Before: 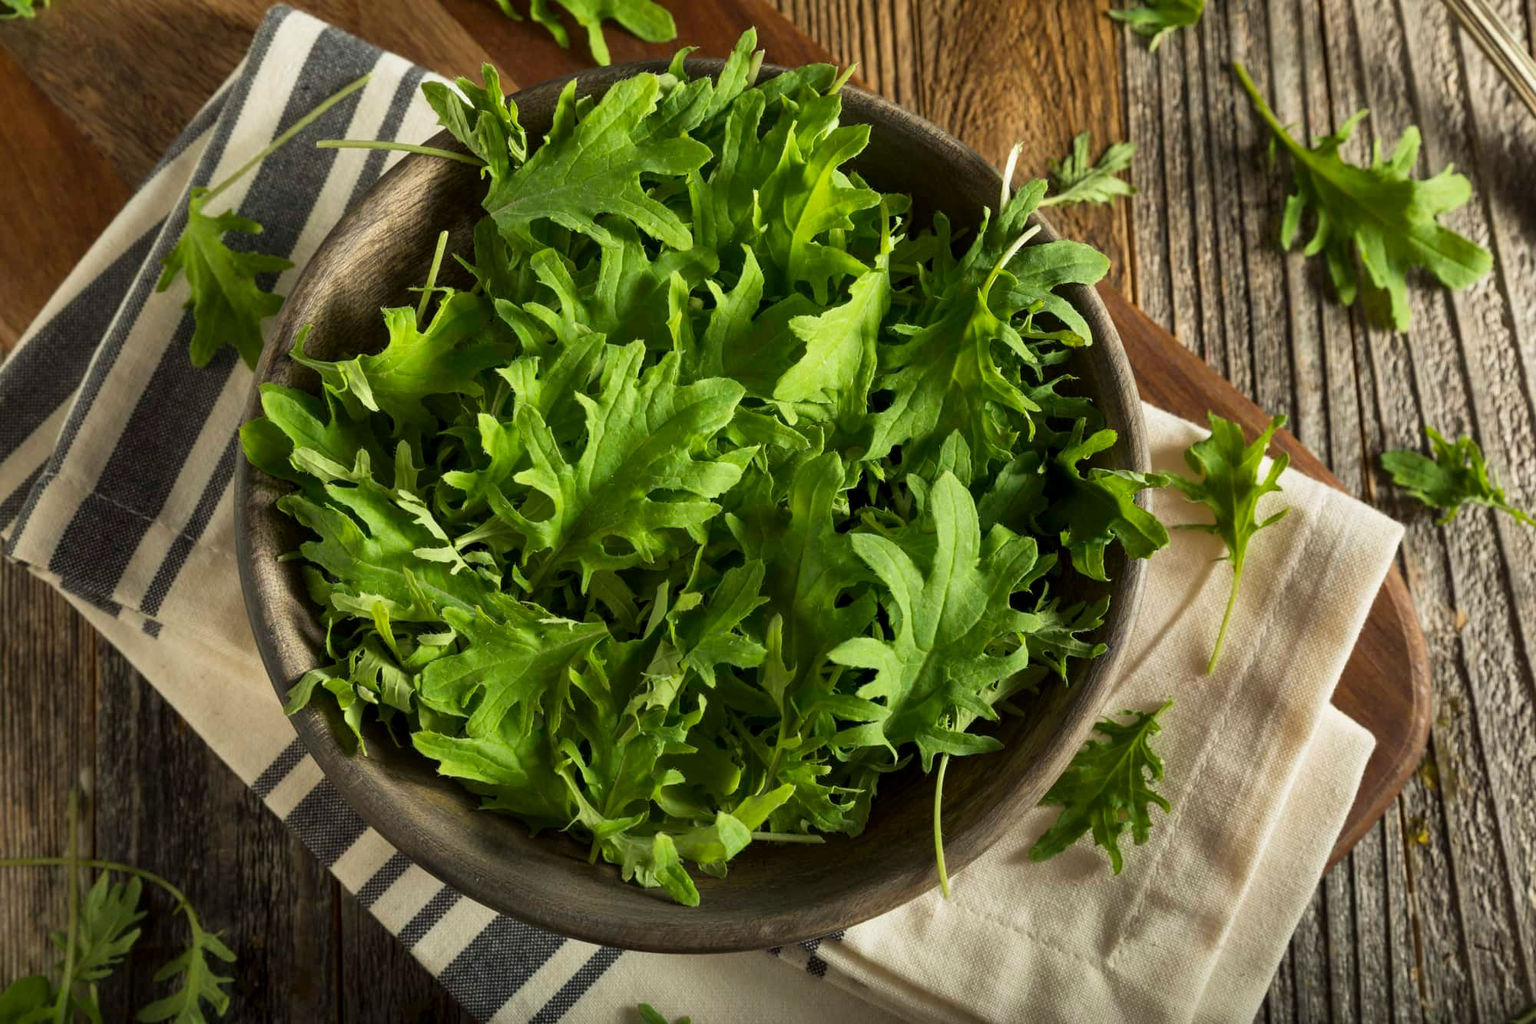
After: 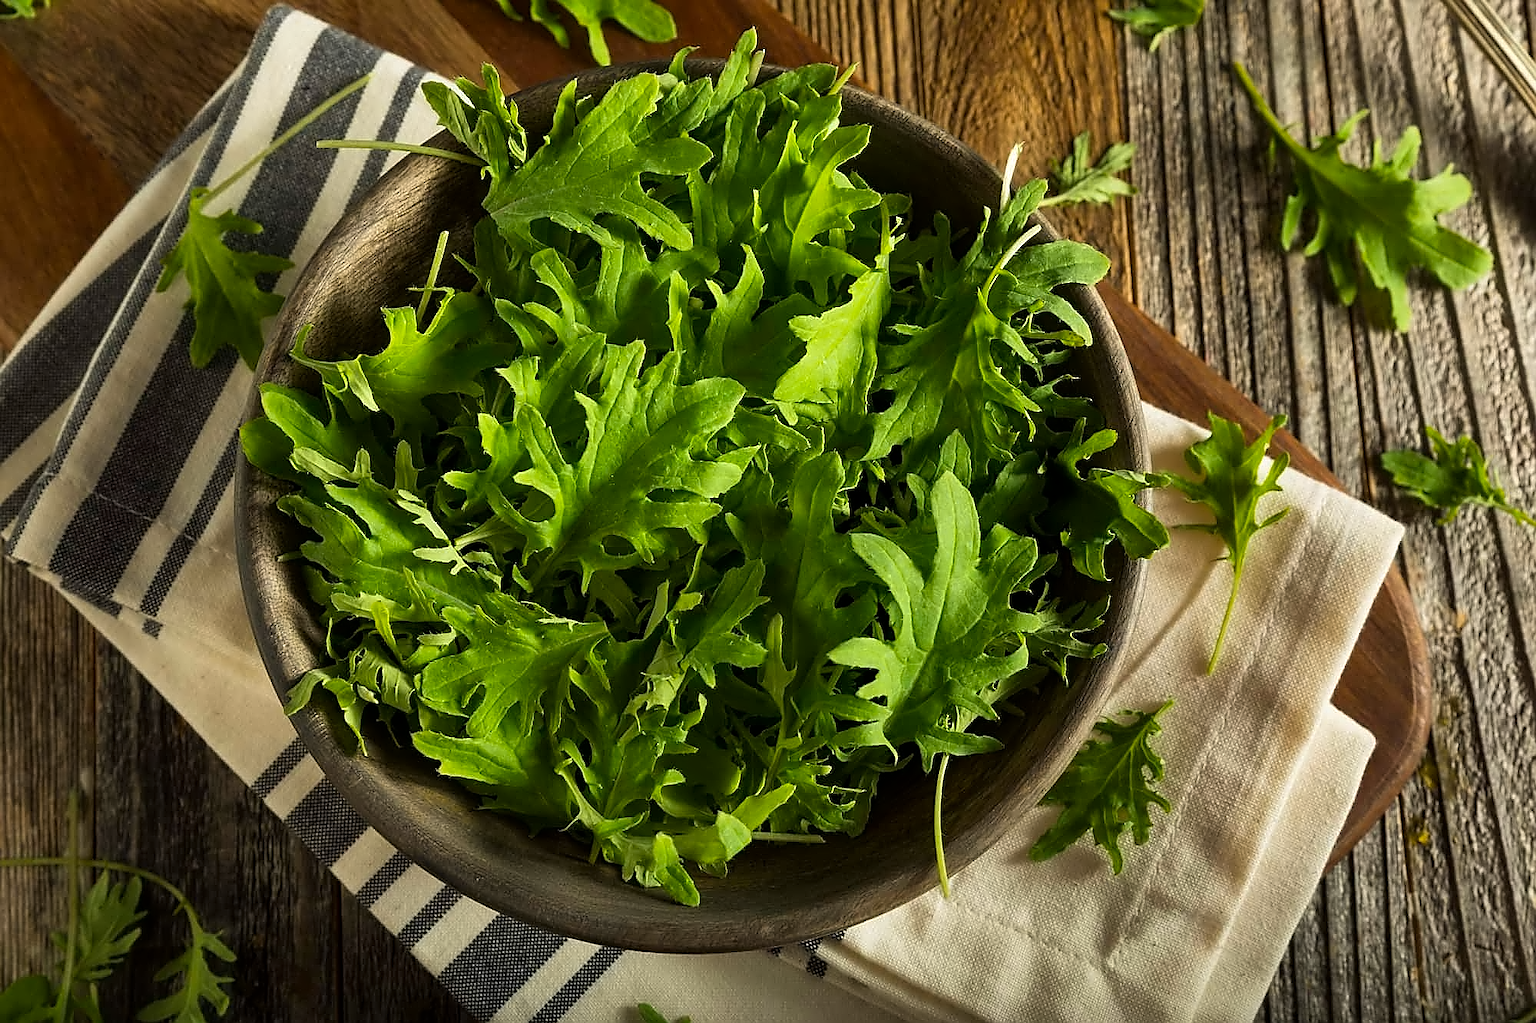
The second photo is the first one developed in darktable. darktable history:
contrast equalizer: y [[0.5, 0.5, 0.504, 0.532, 0.666, 0.721], [0.5 ×6], [0.425, 0.35, 0.243, 0.123, 0.028, 0], [0, 0, 0.017, 0.065, 0.031, 0.003], [0, 0, 0.004, 0.062, 0.135, 0.065]]
color balance: gamma [0.9, 1, 1, 1], gain [1.05, 1, 1, 1]
color contrast: blue-yellow contrast 1.1
sharpen: radius 1, amount 0.6 | blend: blend mode normal, opacity 50%; mask: uniform (no mask)
